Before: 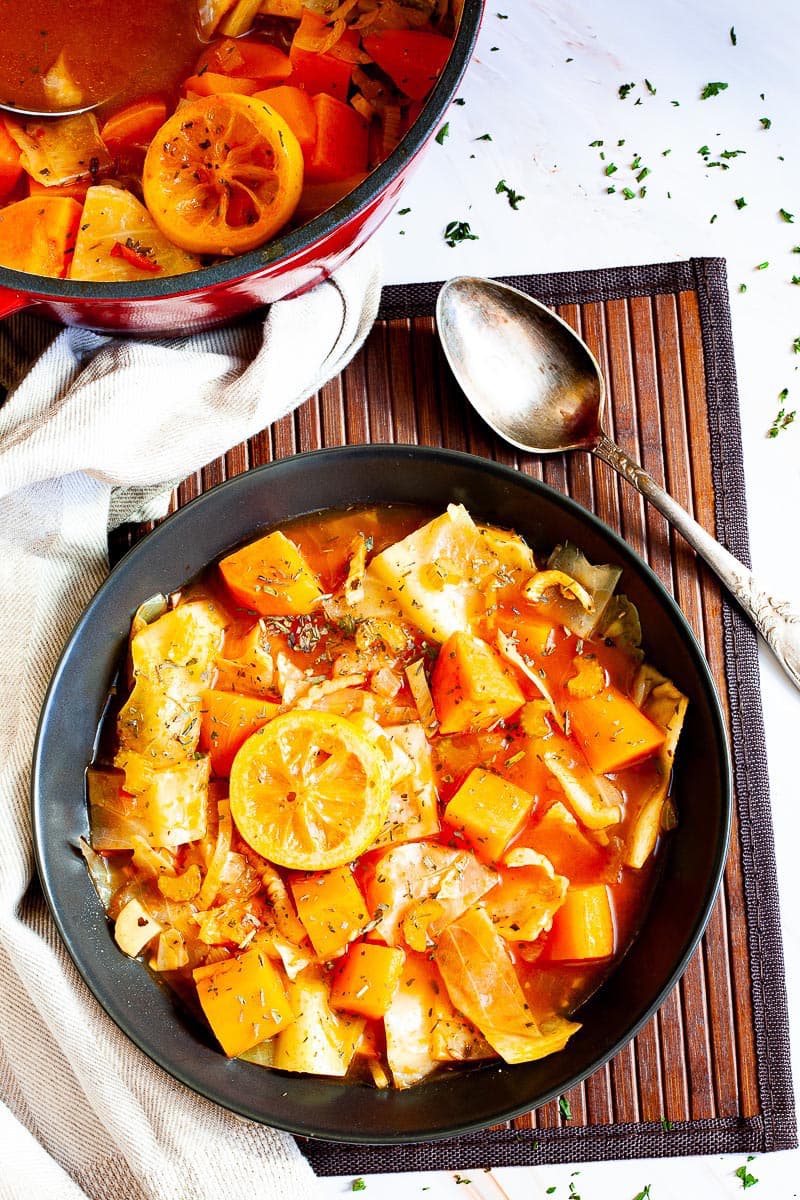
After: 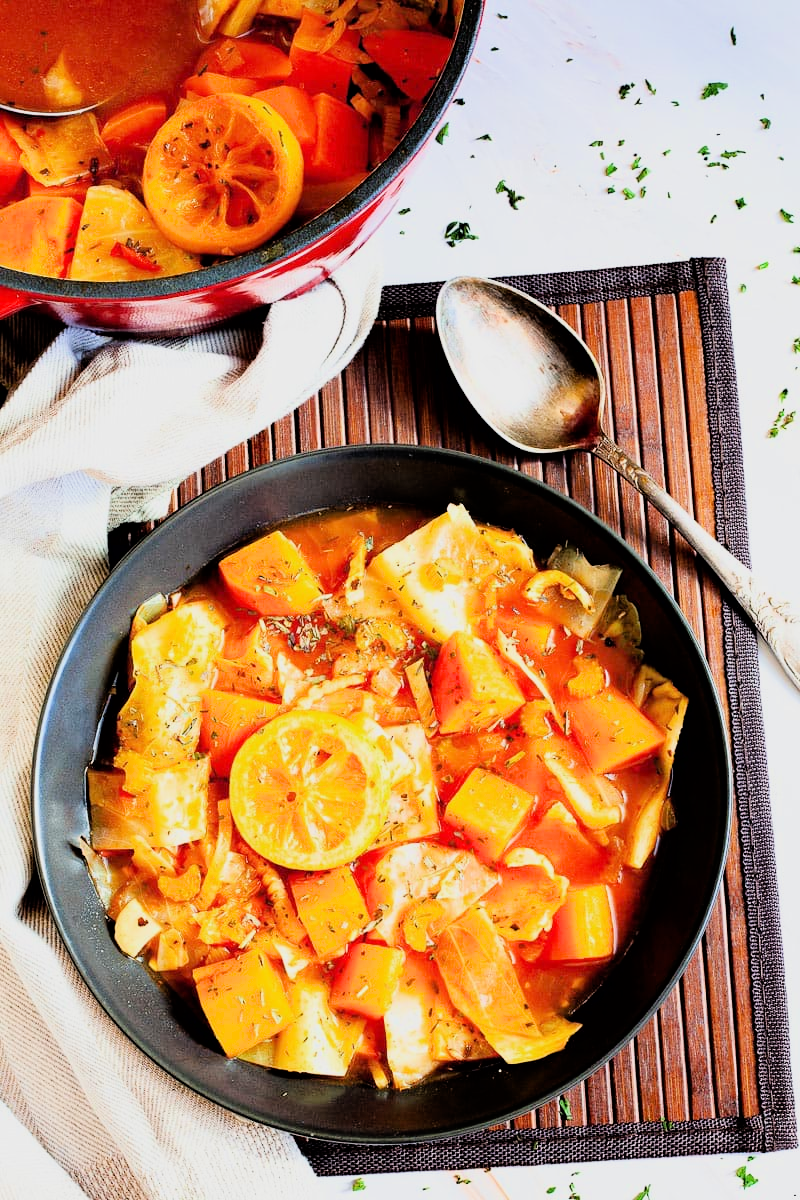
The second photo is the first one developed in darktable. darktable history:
tone equalizer: -8 EV -0.79 EV, -7 EV -0.71 EV, -6 EV -0.617 EV, -5 EV -0.385 EV, -3 EV 0.381 EV, -2 EV 0.6 EV, -1 EV 0.694 EV, +0 EV 0.726 EV
filmic rgb: black relative exposure -7.65 EV, white relative exposure 4.56 EV, hardness 3.61, color science v6 (2022), iterations of high-quality reconstruction 0
